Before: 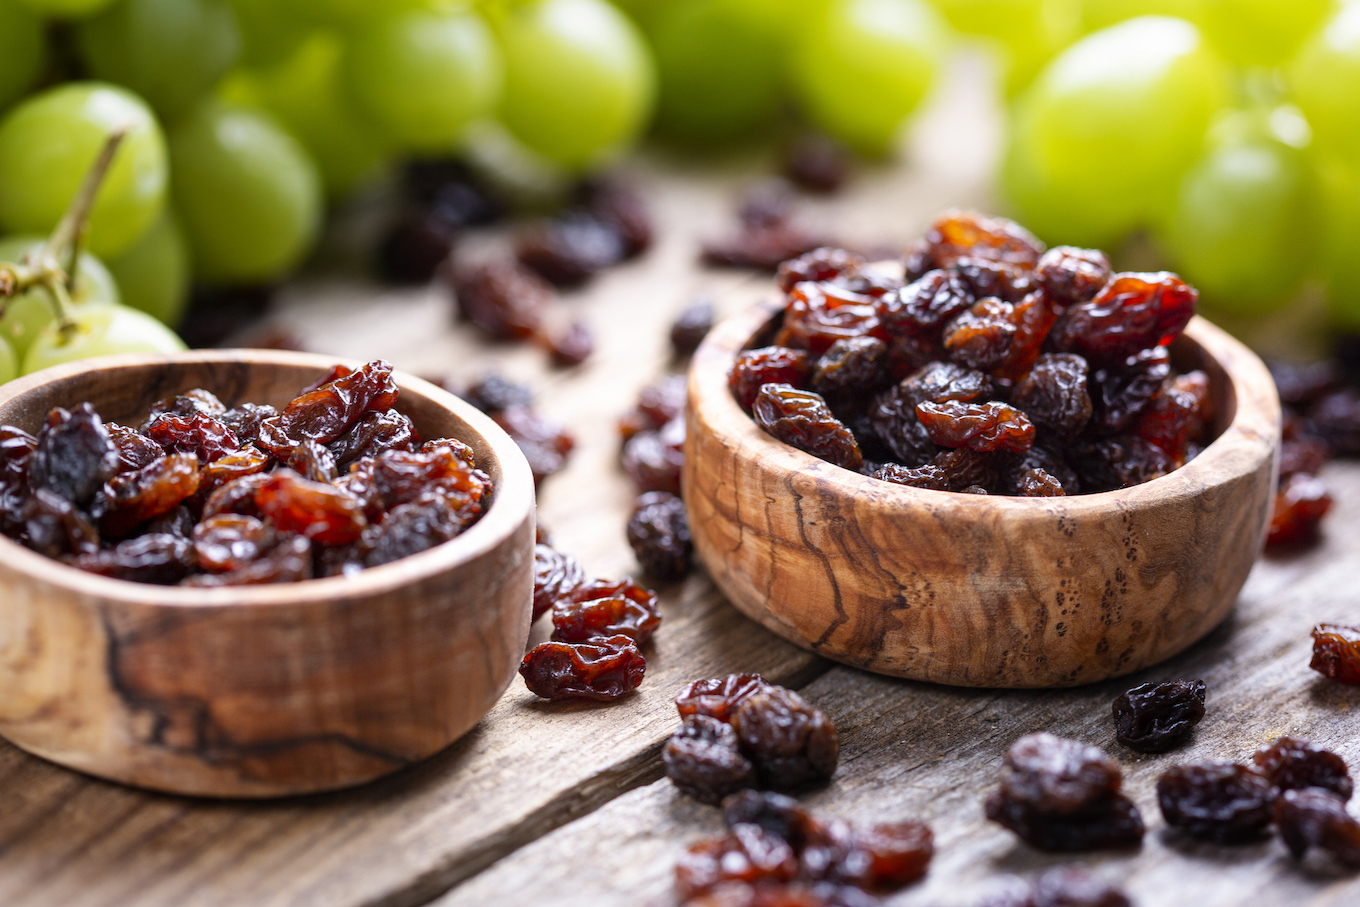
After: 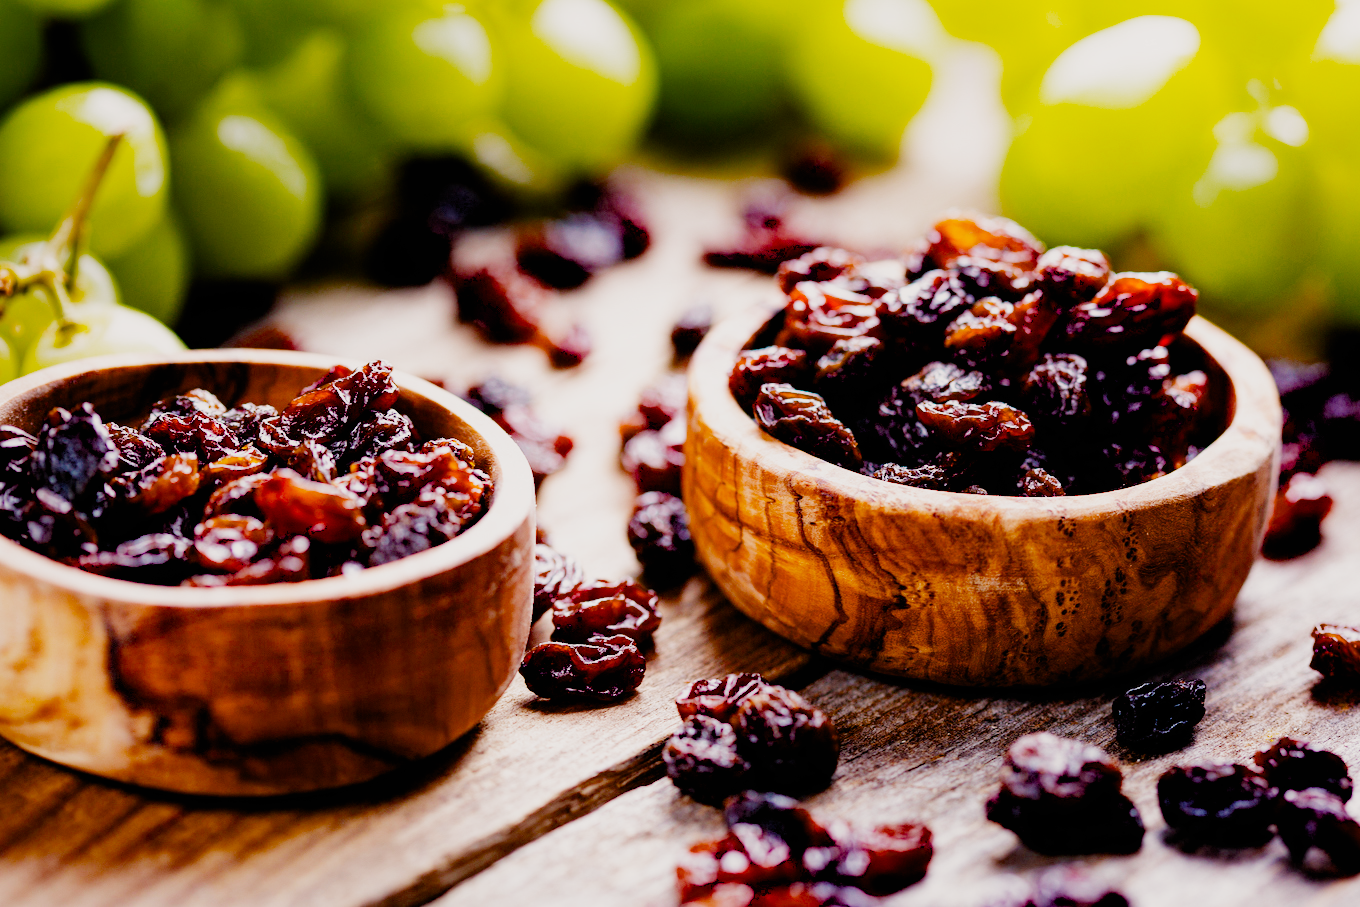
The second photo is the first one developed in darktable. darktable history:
color balance rgb: highlights gain › chroma 3.865%, highlights gain › hue 58.08°, linear chroma grading › global chroma 15.2%, perceptual saturation grading › global saturation 34.741%, perceptual saturation grading › highlights -29.953%, perceptual saturation grading › shadows 35.435%, saturation formula JzAzBz (2021)
filmic rgb: black relative exposure -7.65 EV, white relative exposure 4.56 EV, threshold 5.98 EV, hardness 3.61, add noise in highlights 0.002, preserve chrominance no, color science v3 (2019), use custom middle-gray values true, contrast in highlights soft, enable highlight reconstruction true
tone equalizer: -8 EV -0.713 EV, -7 EV -0.703 EV, -6 EV -0.56 EV, -5 EV -0.361 EV, -3 EV 0.368 EV, -2 EV 0.6 EV, -1 EV 0.684 EV, +0 EV 0.759 EV, mask exposure compensation -0.508 EV
